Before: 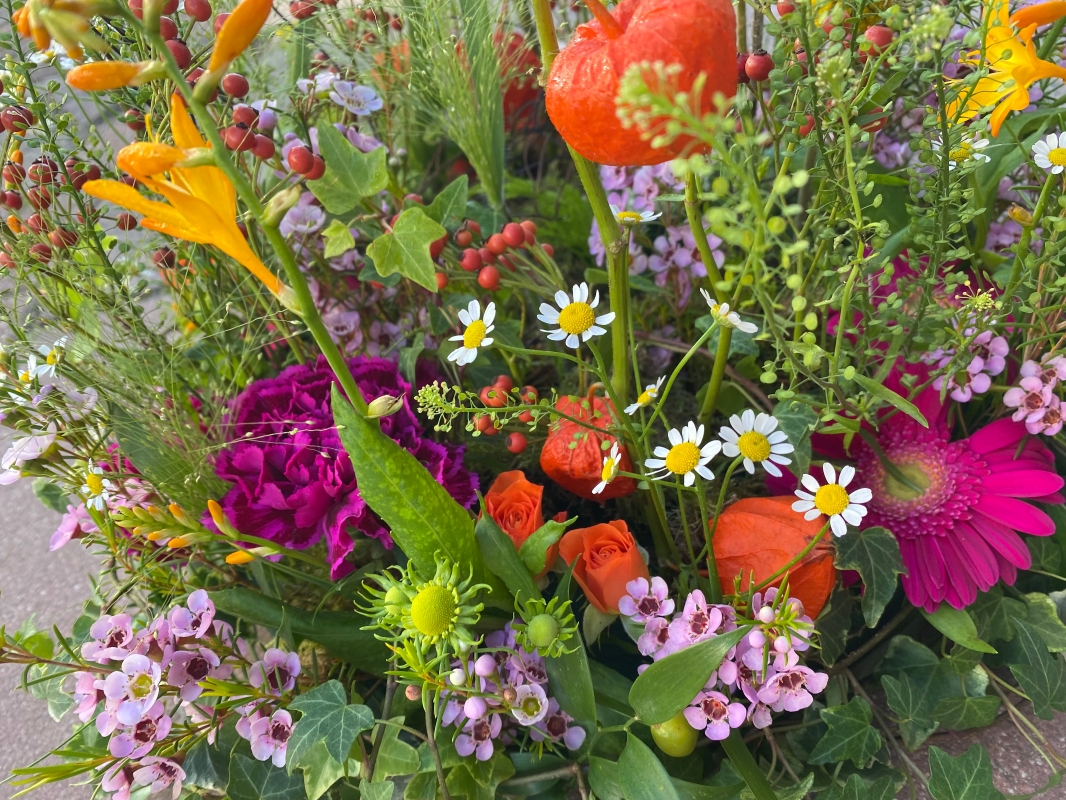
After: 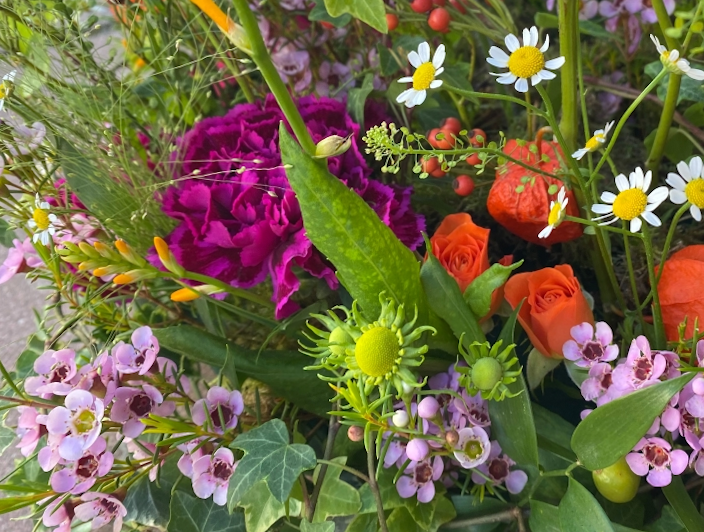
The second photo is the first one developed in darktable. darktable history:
crop and rotate: angle -1.08°, left 3.791%, top 31.801%, right 28.504%
